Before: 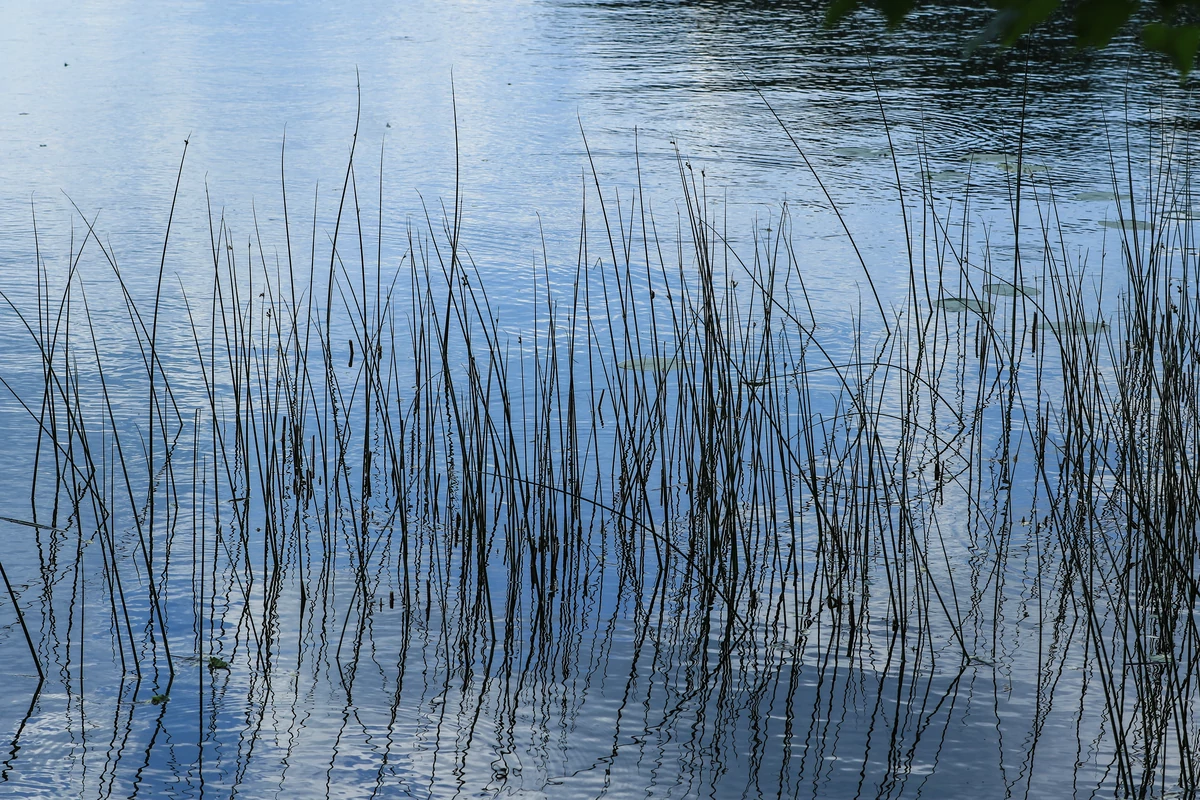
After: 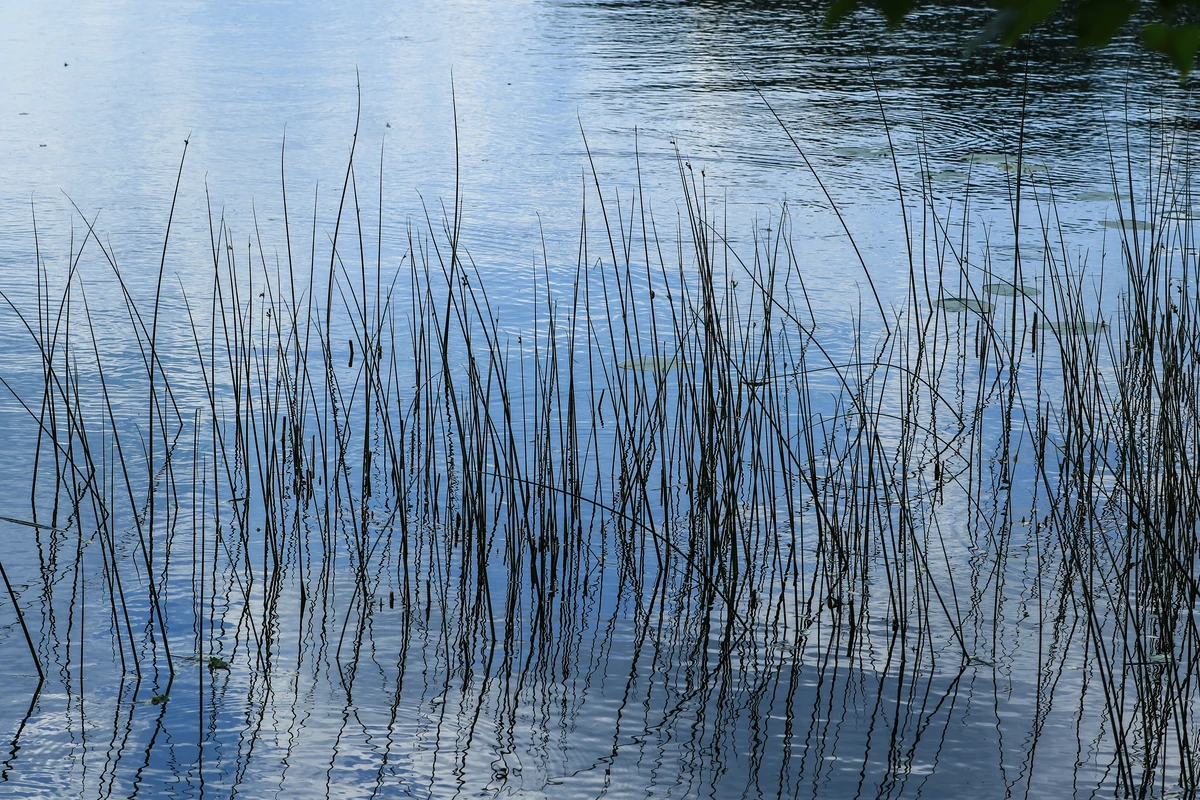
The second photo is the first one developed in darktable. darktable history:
contrast brightness saturation: contrast 0.074
